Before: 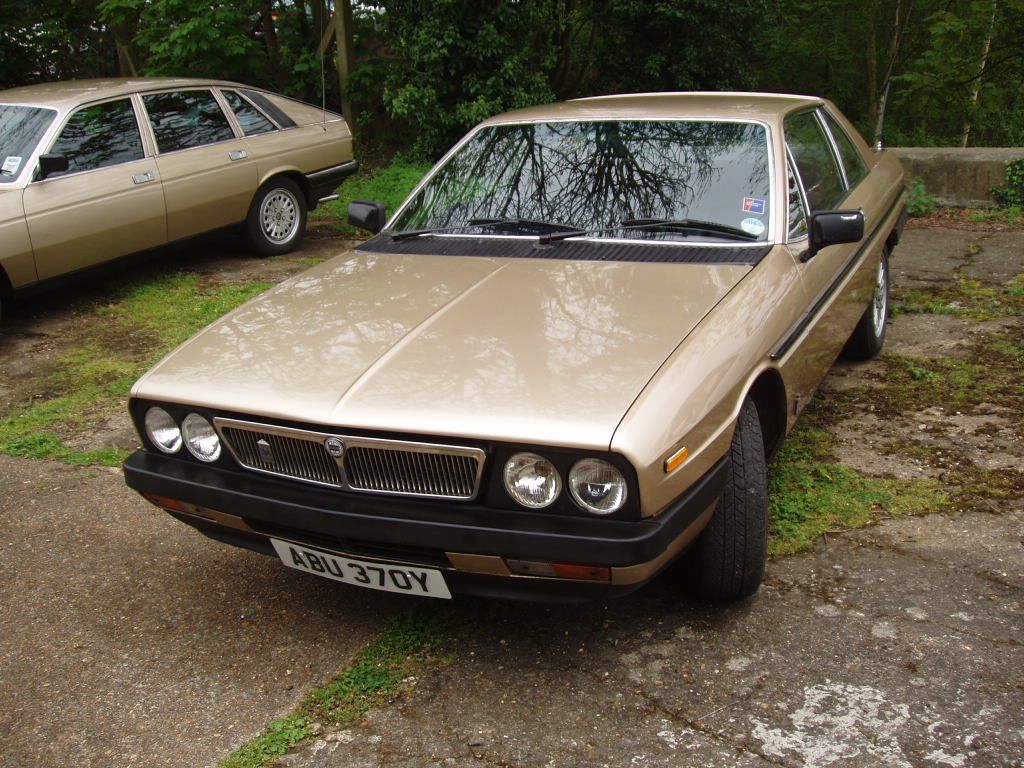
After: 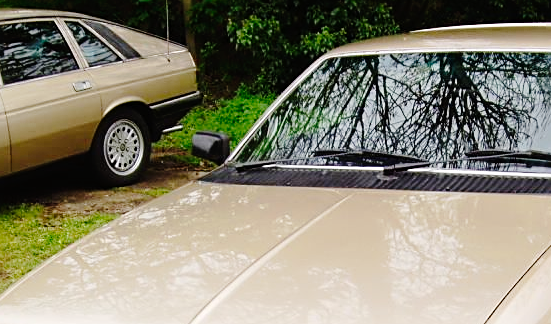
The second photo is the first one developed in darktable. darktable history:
sharpen: on, module defaults
crop: left 15.306%, top 9.065%, right 30.789%, bottom 48.638%
tone curve: curves: ch0 [(0, 0) (0.003, 0.001) (0.011, 0.006) (0.025, 0.012) (0.044, 0.018) (0.069, 0.025) (0.1, 0.045) (0.136, 0.074) (0.177, 0.124) (0.224, 0.196) (0.277, 0.289) (0.335, 0.396) (0.399, 0.495) (0.468, 0.585) (0.543, 0.663) (0.623, 0.728) (0.709, 0.808) (0.801, 0.87) (0.898, 0.932) (1, 1)], preserve colors none
